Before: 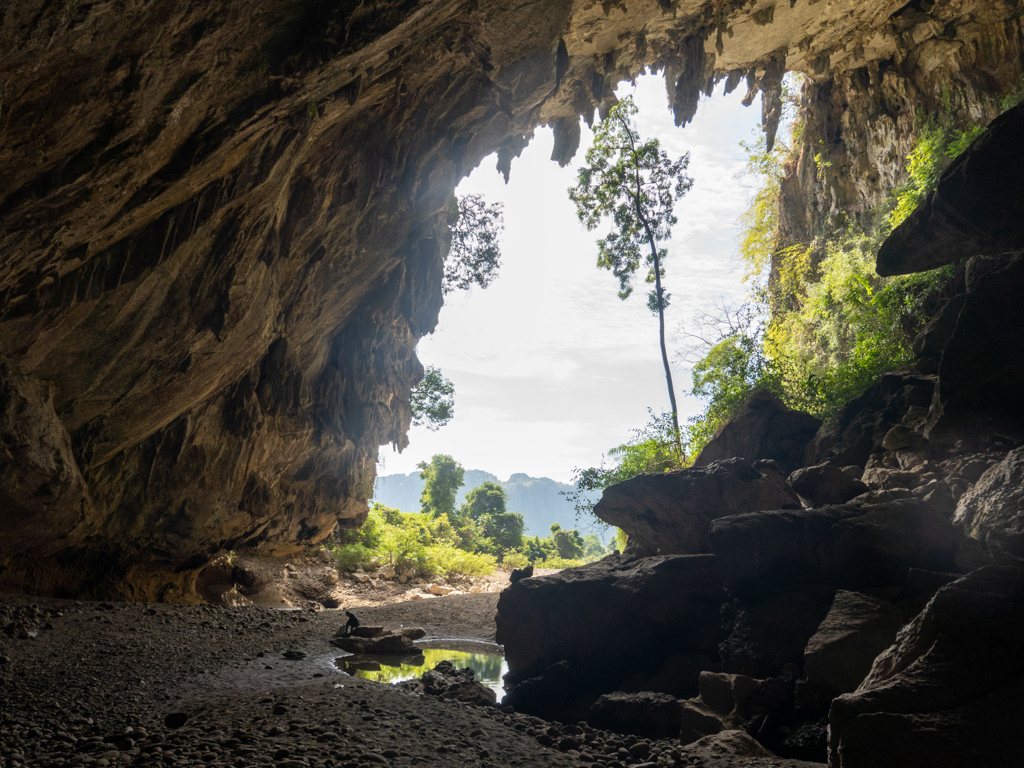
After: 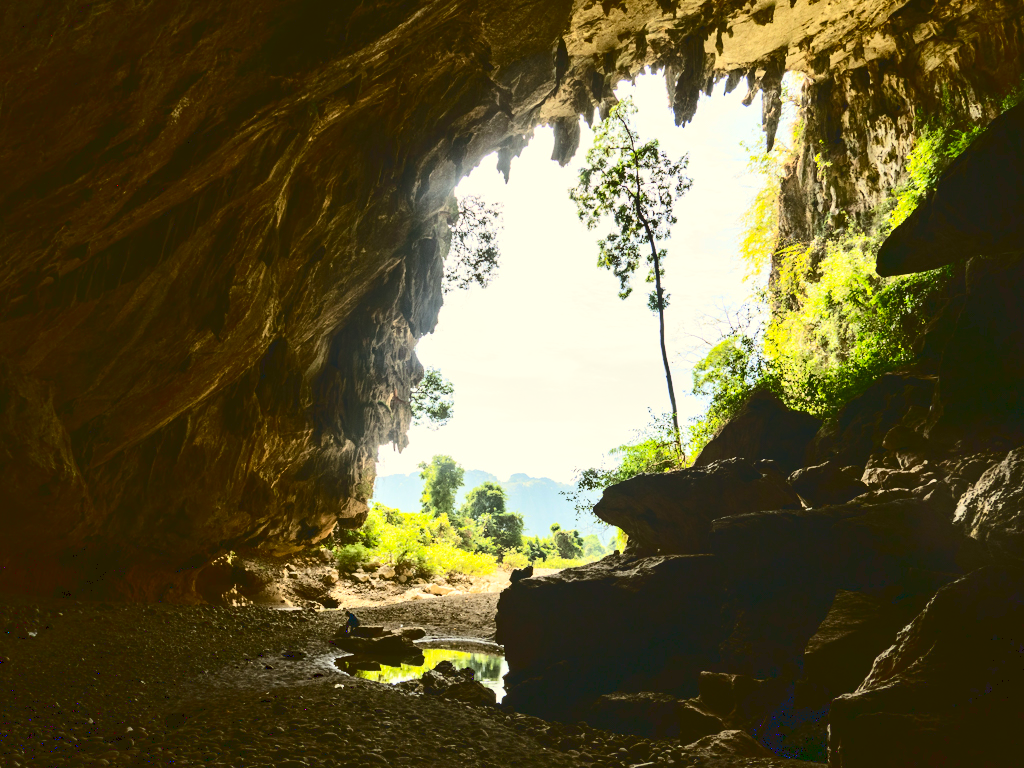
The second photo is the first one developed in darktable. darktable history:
base curve: curves: ch0 [(0, 0.024) (0.055, 0.065) (0.121, 0.166) (0.236, 0.319) (0.693, 0.726) (1, 1)]
shadows and highlights: shadows 11.46, white point adjustment 1.18, soften with gaussian
haze removal: compatibility mode true, adaptive false
contrast brightness saturation: contrast 0.398, brightness 0.098, saturation 0.206
color correction: highlights a* -1.73, highlights b* 10.21, shadows a* 0.591, shadows b* 19.44
